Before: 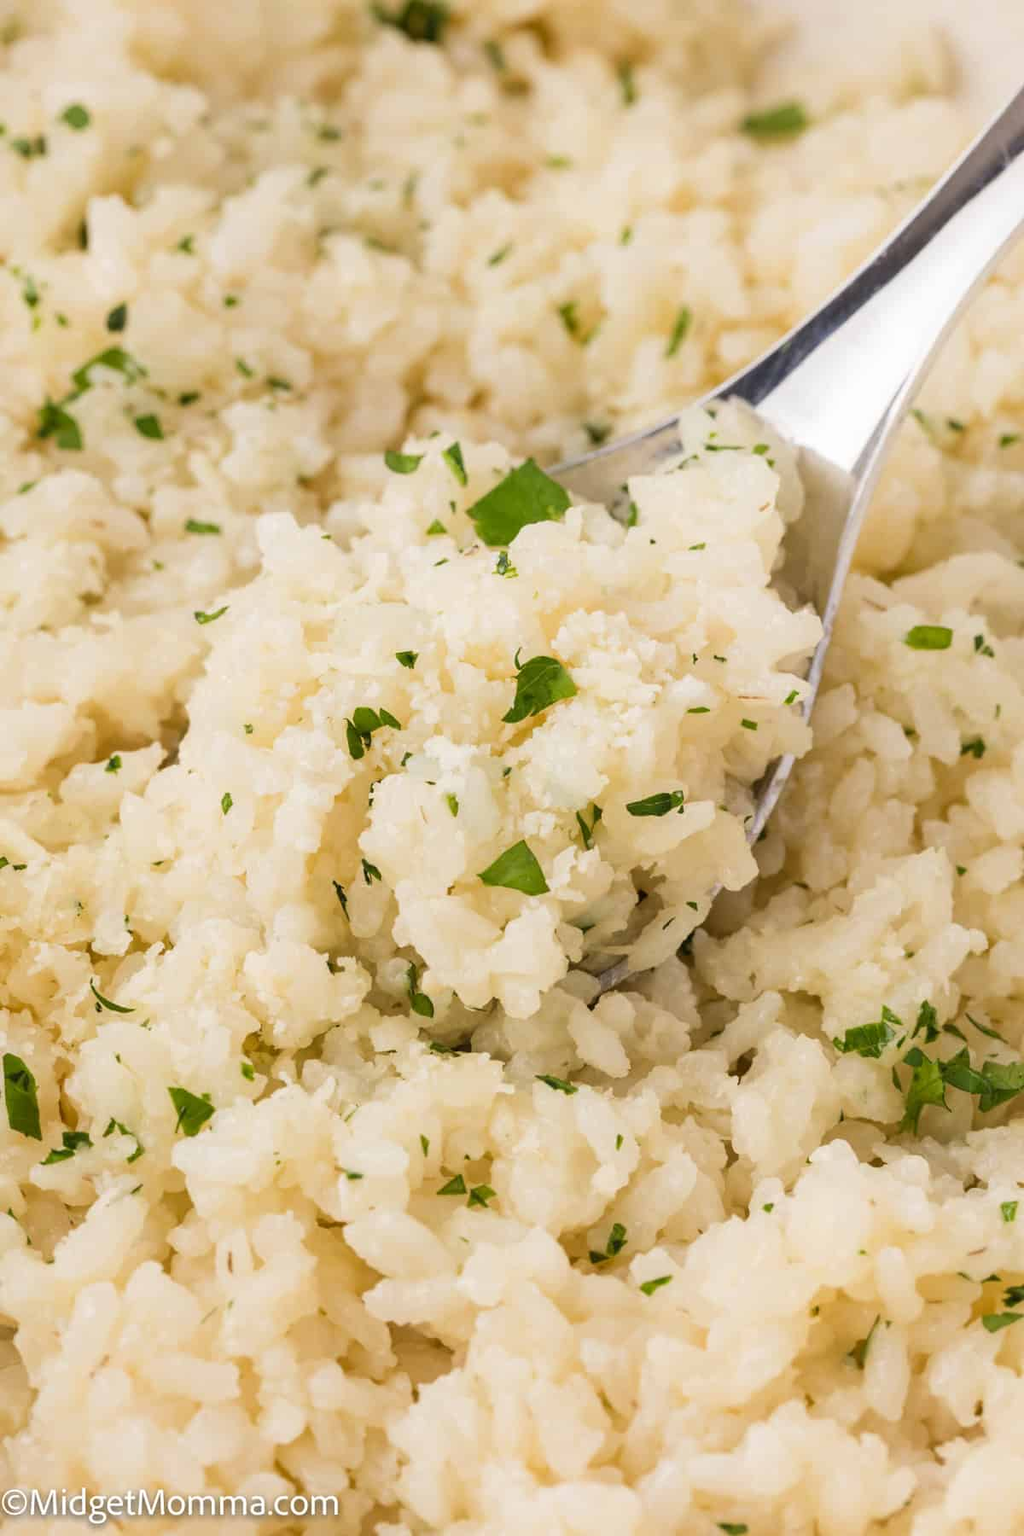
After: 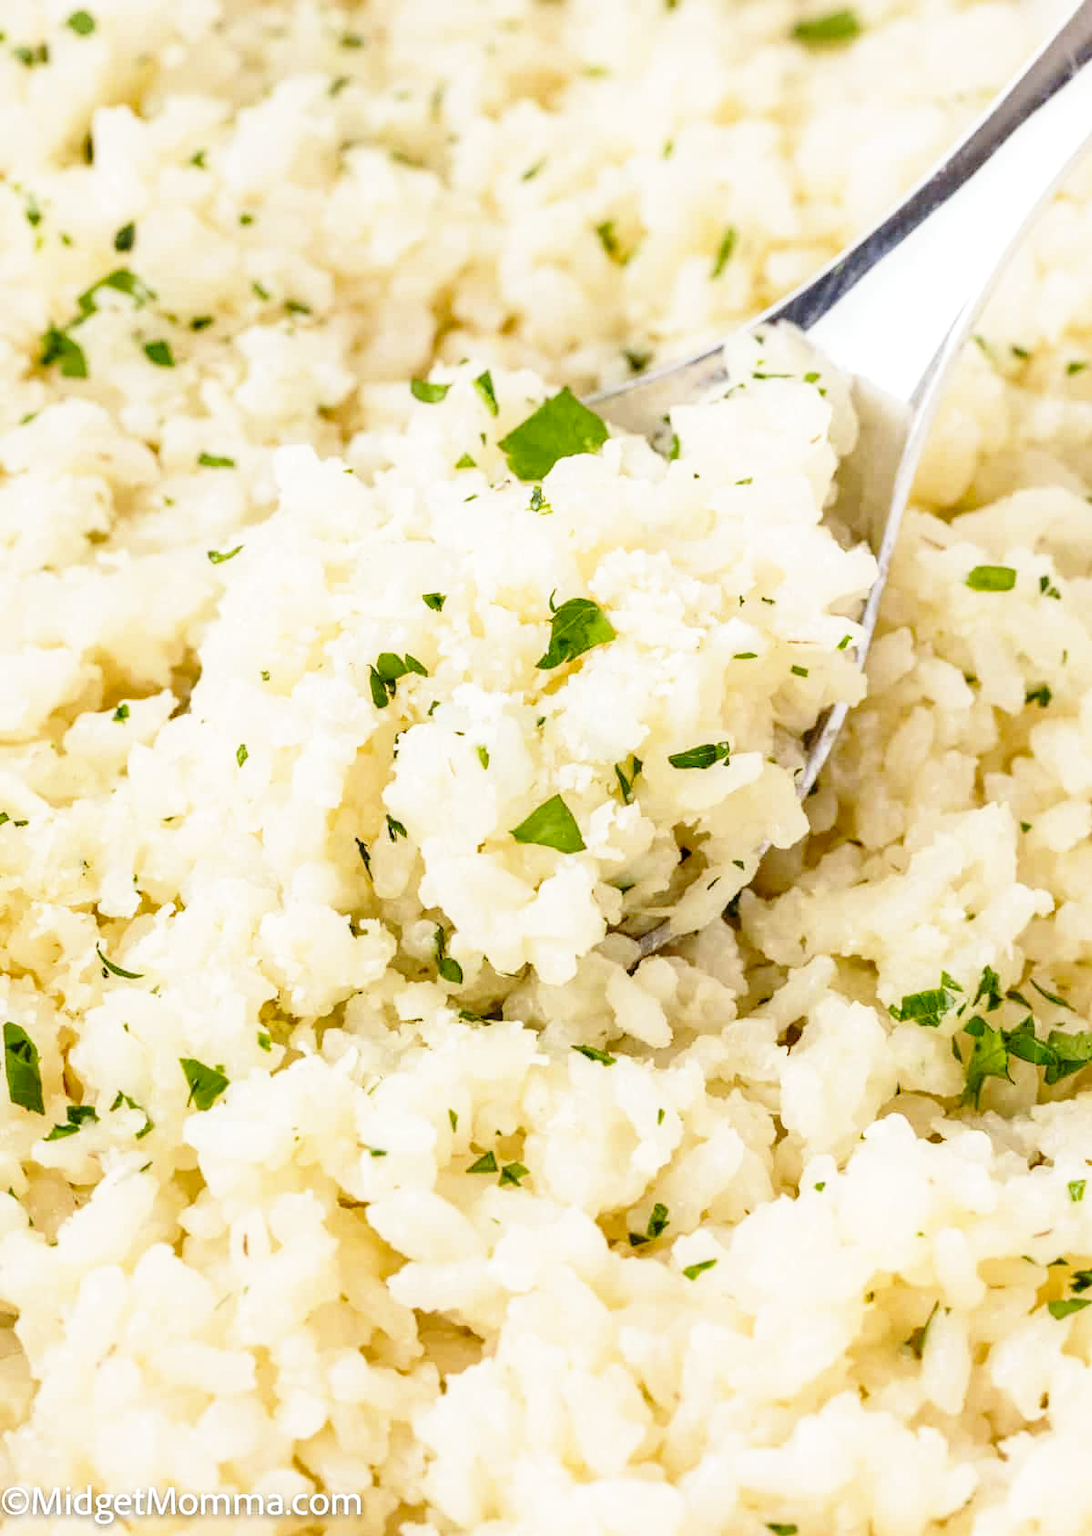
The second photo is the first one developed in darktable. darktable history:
white balance: red 0.978, blue 0.999
base curve: curves: ch0 [(0, 0) (0.028, 0.03) (0.121, 0.232) (0.46, 0.748) (0.859, 0.968) (1, 1)], preserve colors none
crop and rotate: top 6.25%
local contrast: on, module defaults
